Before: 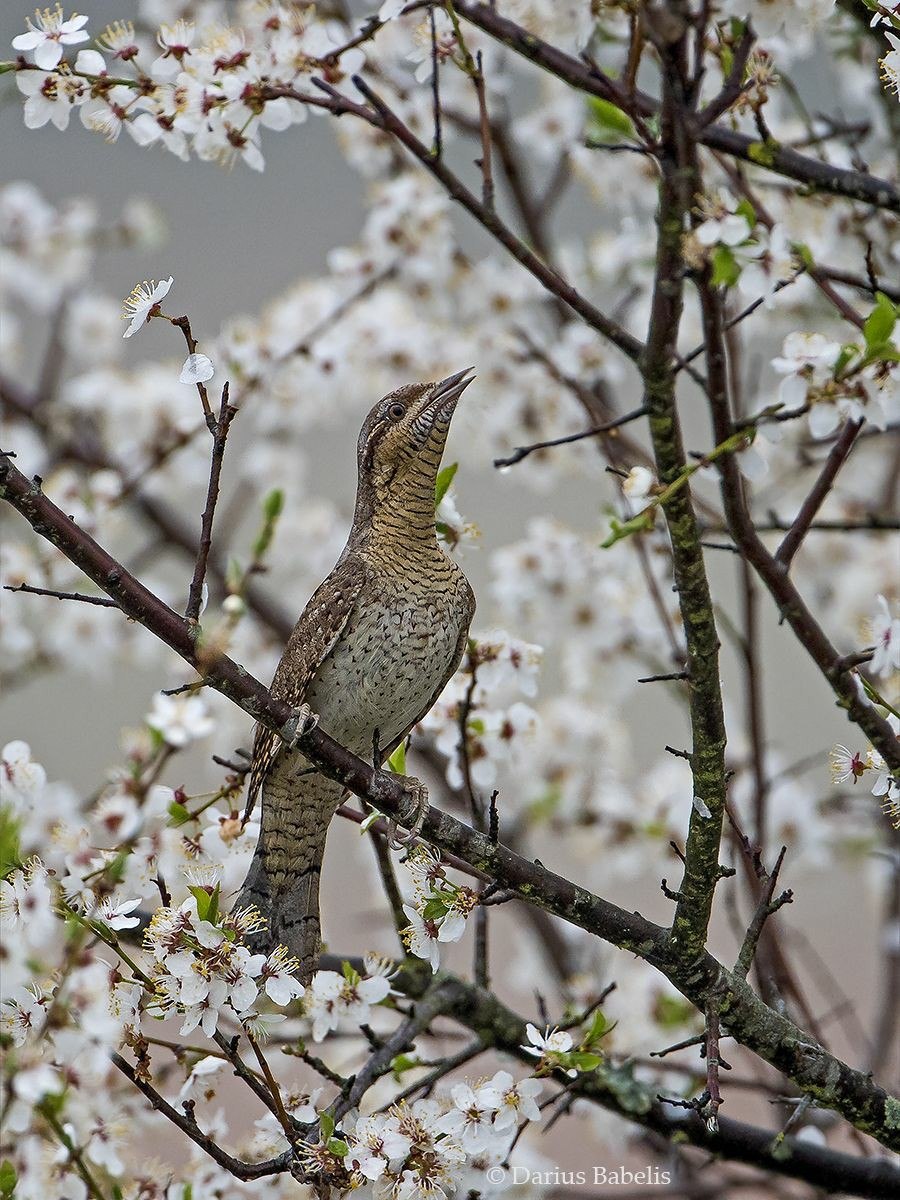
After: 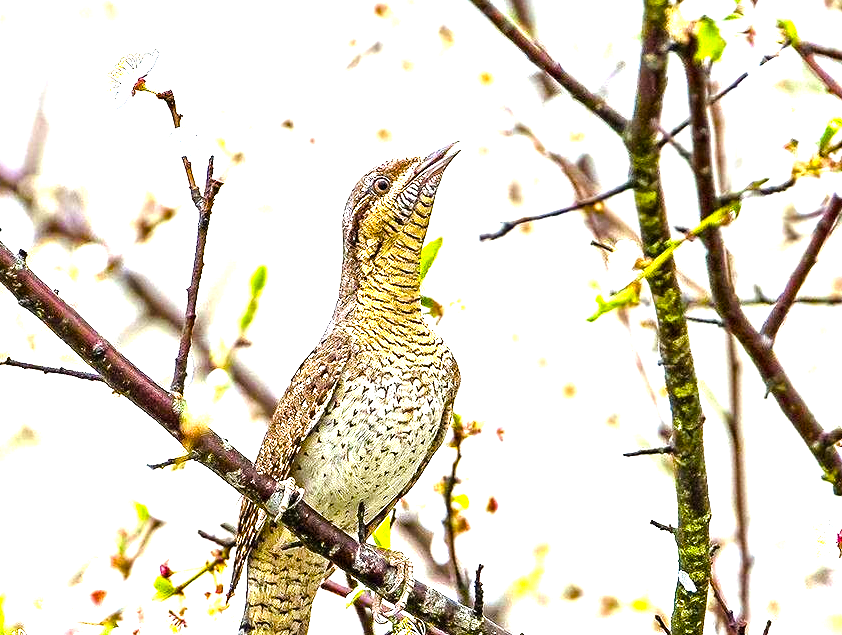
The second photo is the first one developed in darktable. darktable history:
tone equalizer: -8 EV -0.76 EV, -7 EV -0.701 EV, -6 EV -0.632 EV, -5 EV -0.411 EV, -3 EV 0.401 EV, -2 EV 0.6 EV, -1 EV 0.695 EV, +0 EV 0.774 EV, edges refinement/feathering 500, mask exposure compensation -1.57 EV, preserve details guided filter
crop: left 1.764%, top 18.867%, right 4.671%, bottom 28.197%
exposure: black level correction 0, exposure 1.879 EV, compensate highlight preservation false
color balance rgb: power › chroma 0.703%, power › hue 60°, linear chroma grading › shadows -30.205%, linear chroma grading › global chroma 34.581%, perceptual saturation grading › global saturation 38.98%, perceptual saturation grading › highlights -25.237%, perceptual saturation grading › mid-tones 34.706%, perceptual saturation grading › shadows 35.893%, global vibrance 5.49%, contrast 3.293%
